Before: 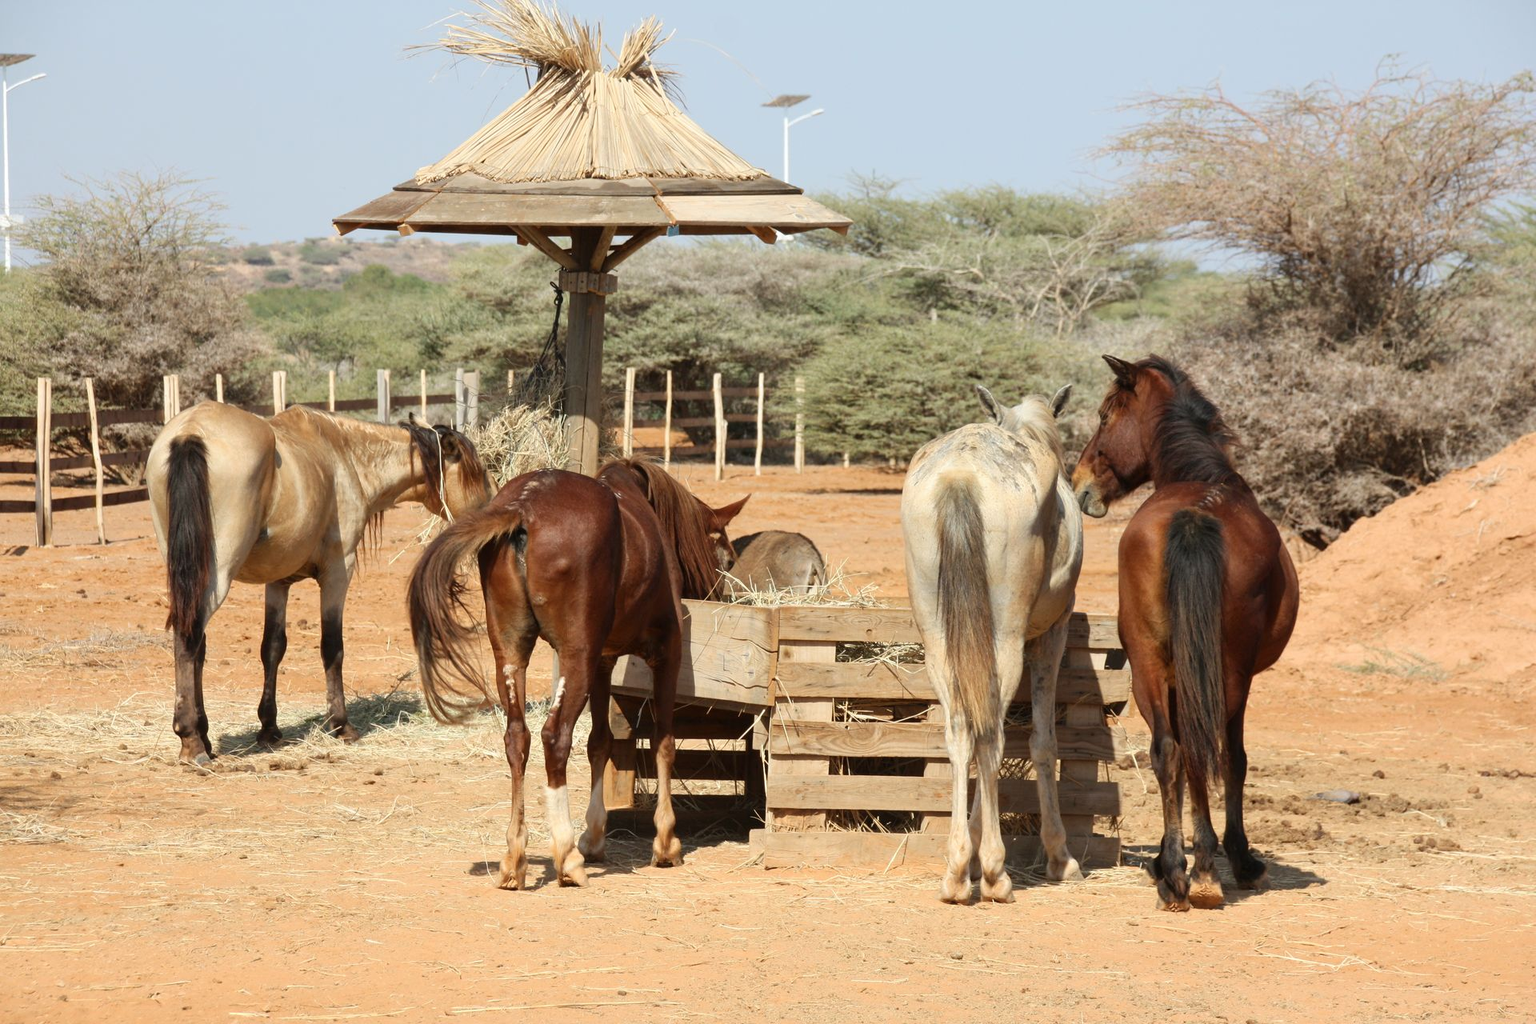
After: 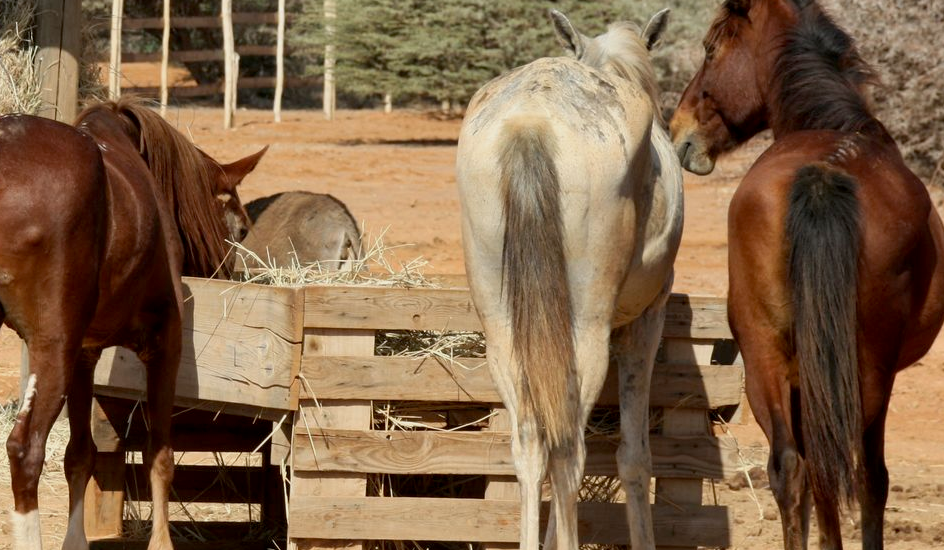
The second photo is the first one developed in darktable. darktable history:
crop: left 34.919%, top 36.881%, right 15.108%, bottom 20.092%
exposure: black level correction 0.006, exposure -0.218 EV, compensate exposure bias true, compensate highlight preservation false
